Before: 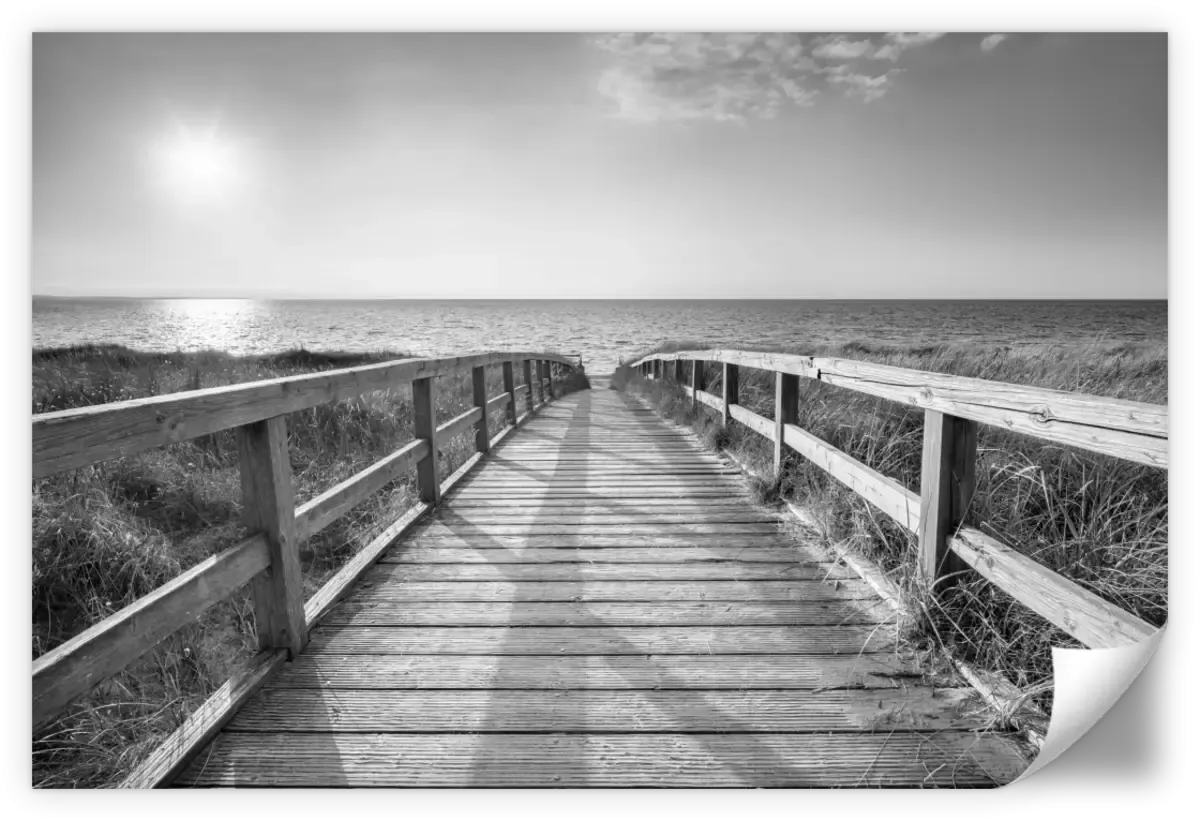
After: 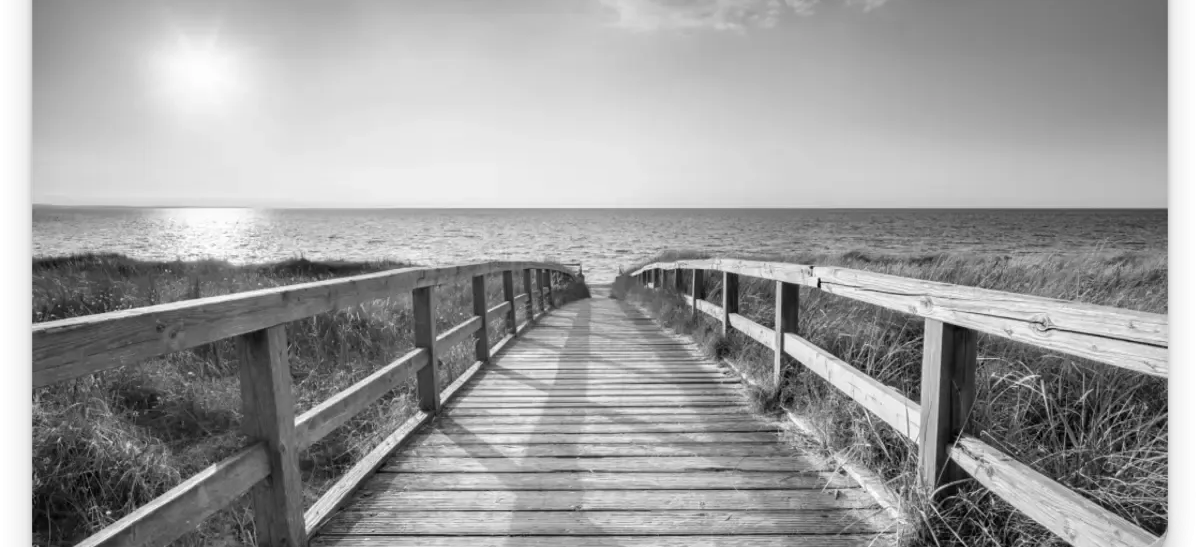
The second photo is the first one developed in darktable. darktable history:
crop: top 11.133%, bottom 22.161%
